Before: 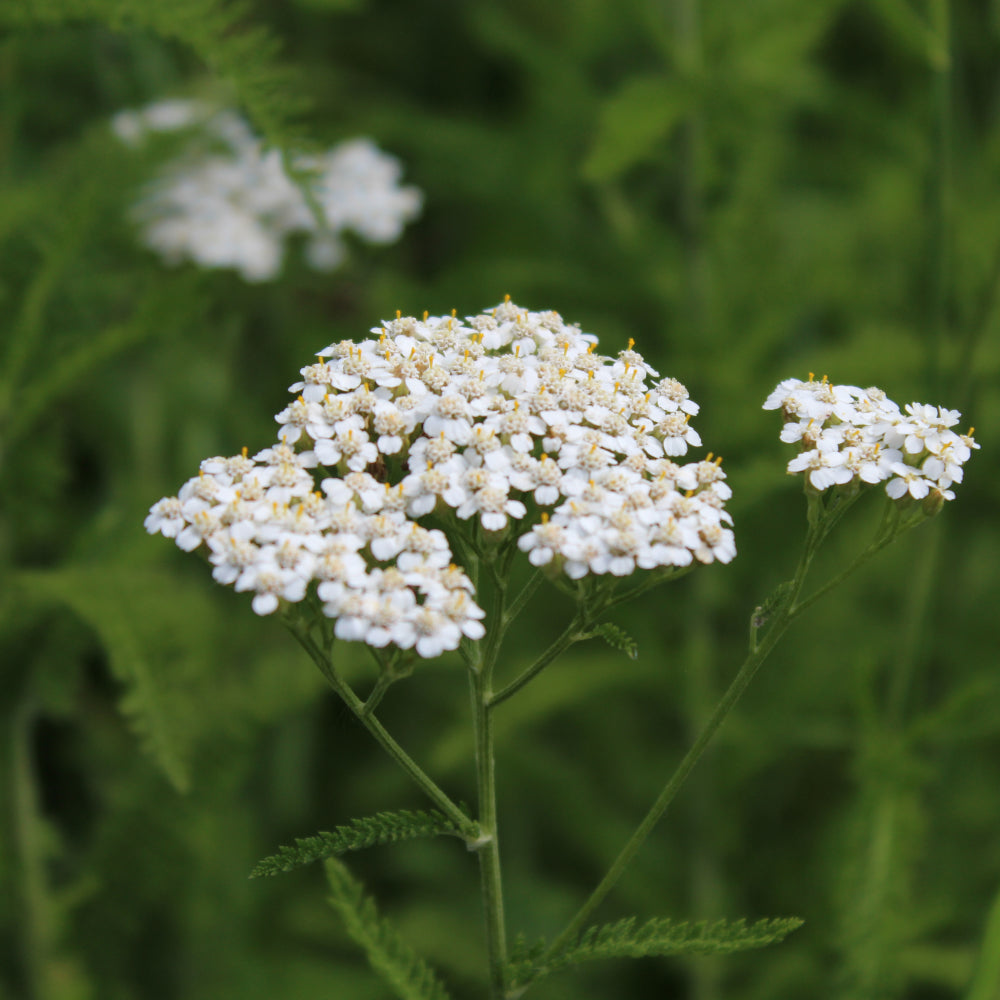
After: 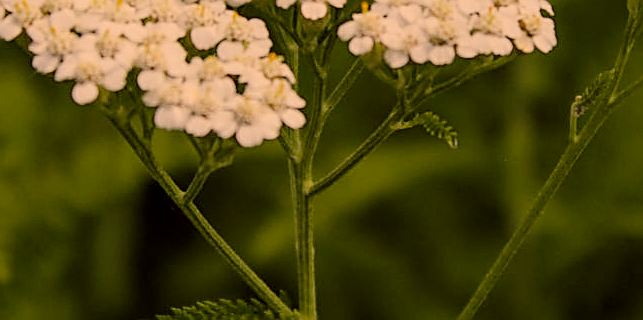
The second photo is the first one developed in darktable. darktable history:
color correction: highlights a* 17.94, highlights b* 35.39, shadows a* 1.48, shadows b* 6.42, saturation 1.01
local contrast: on, module defaults
tone equalizer: on, module defaults
crop: left 18.091%, top 51.13%, right 17.525%, bottom 16.85%
filmic rgb: black relative exposure -7.65 EV, white relative exposure 4.56 EV, hardness 3.61, contrast 1.05
color zones: curves: ch0 [(0, 0.5) (0.143, 0.5) (0.286, 0.5) (0.429, 0.495) (0.571, 0.437) (0.714, 0.44) (0.857, 0.496) (1, 0.5)]
contrast brightness saturation: saturation -0.05
sharpen: radius 1.685, amount 1.294
